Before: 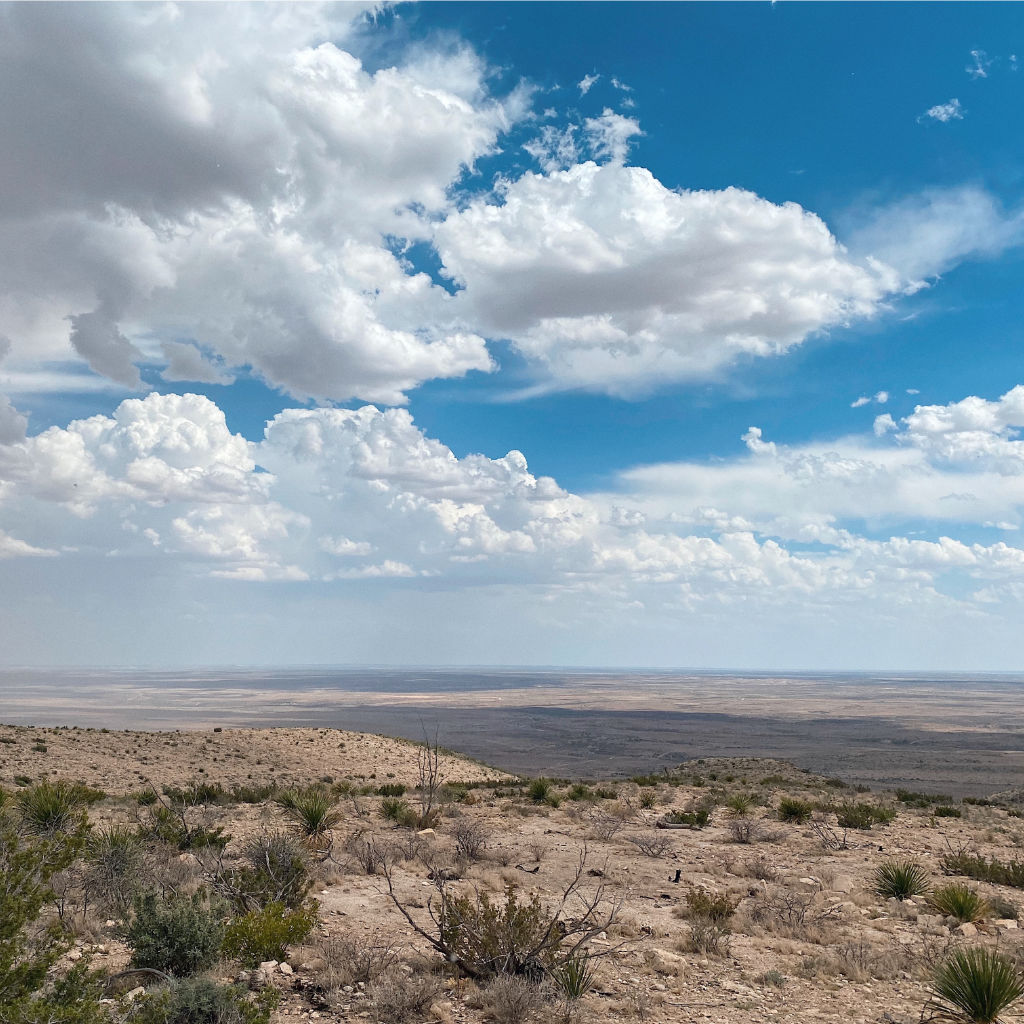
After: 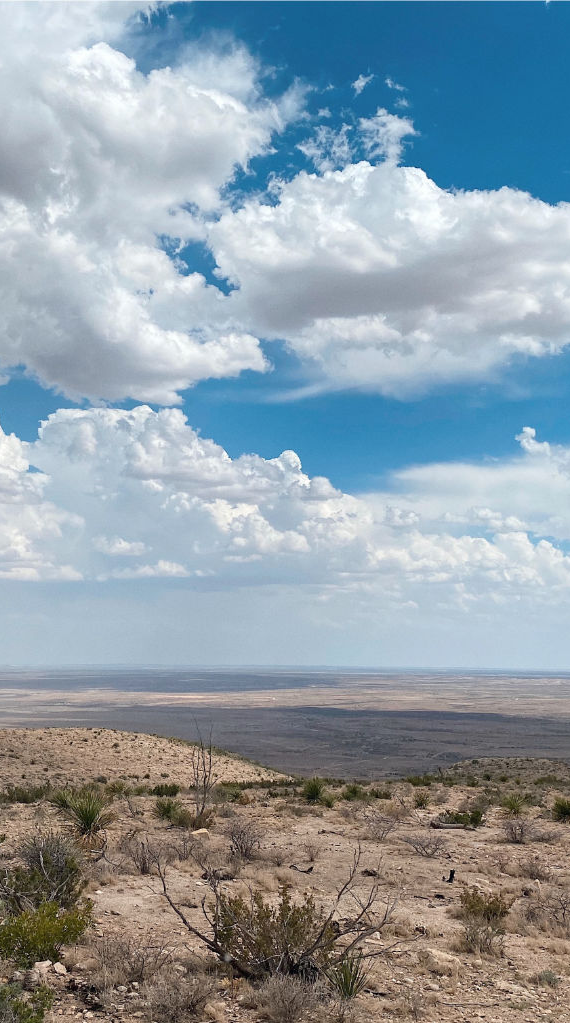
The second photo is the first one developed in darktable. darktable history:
crop: left 22.106%, right 22.142%, bottom 0.002%
